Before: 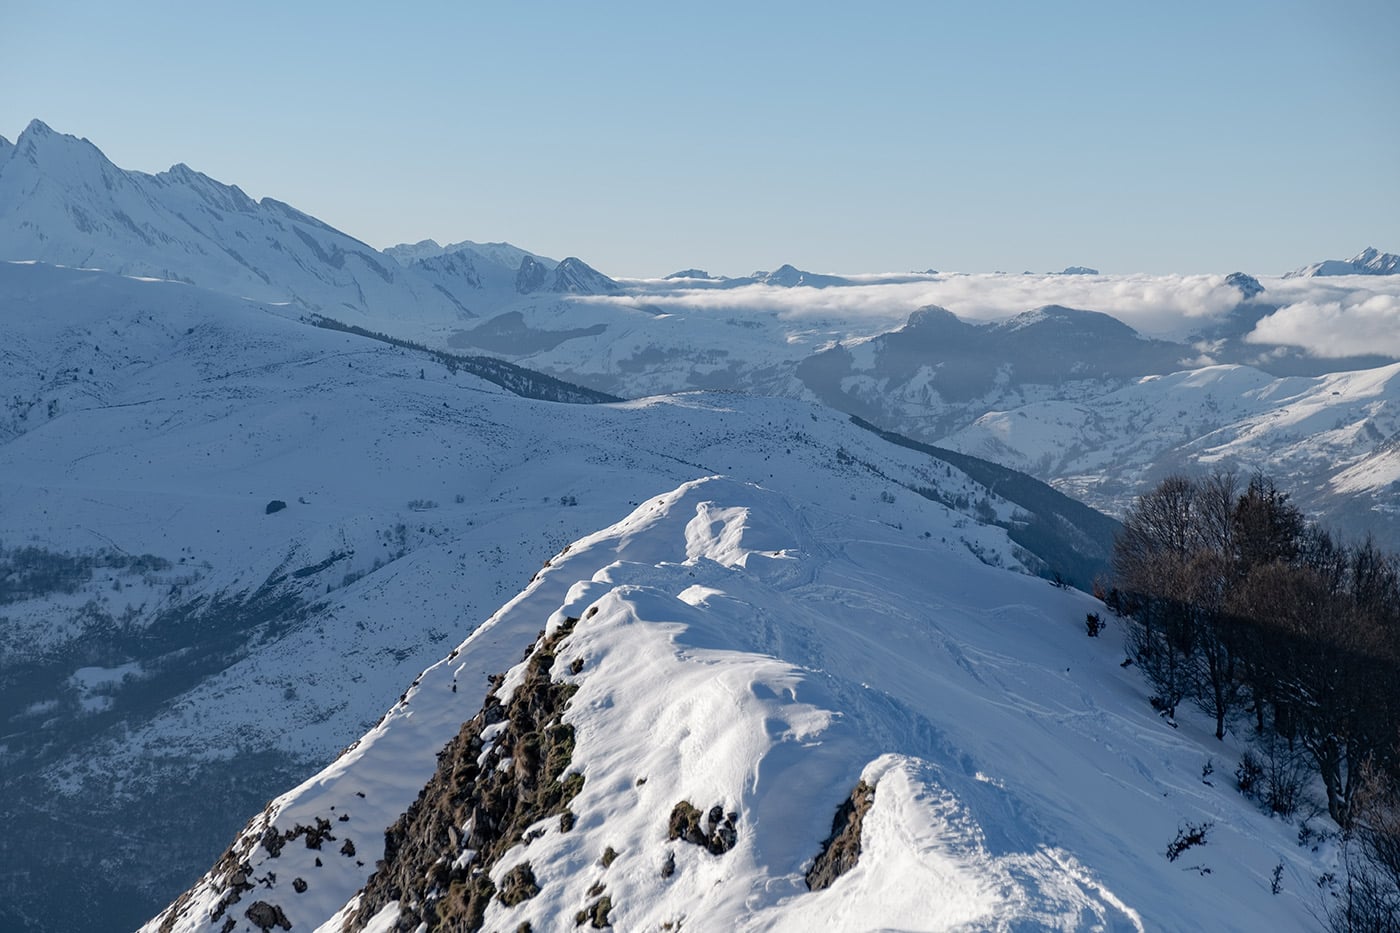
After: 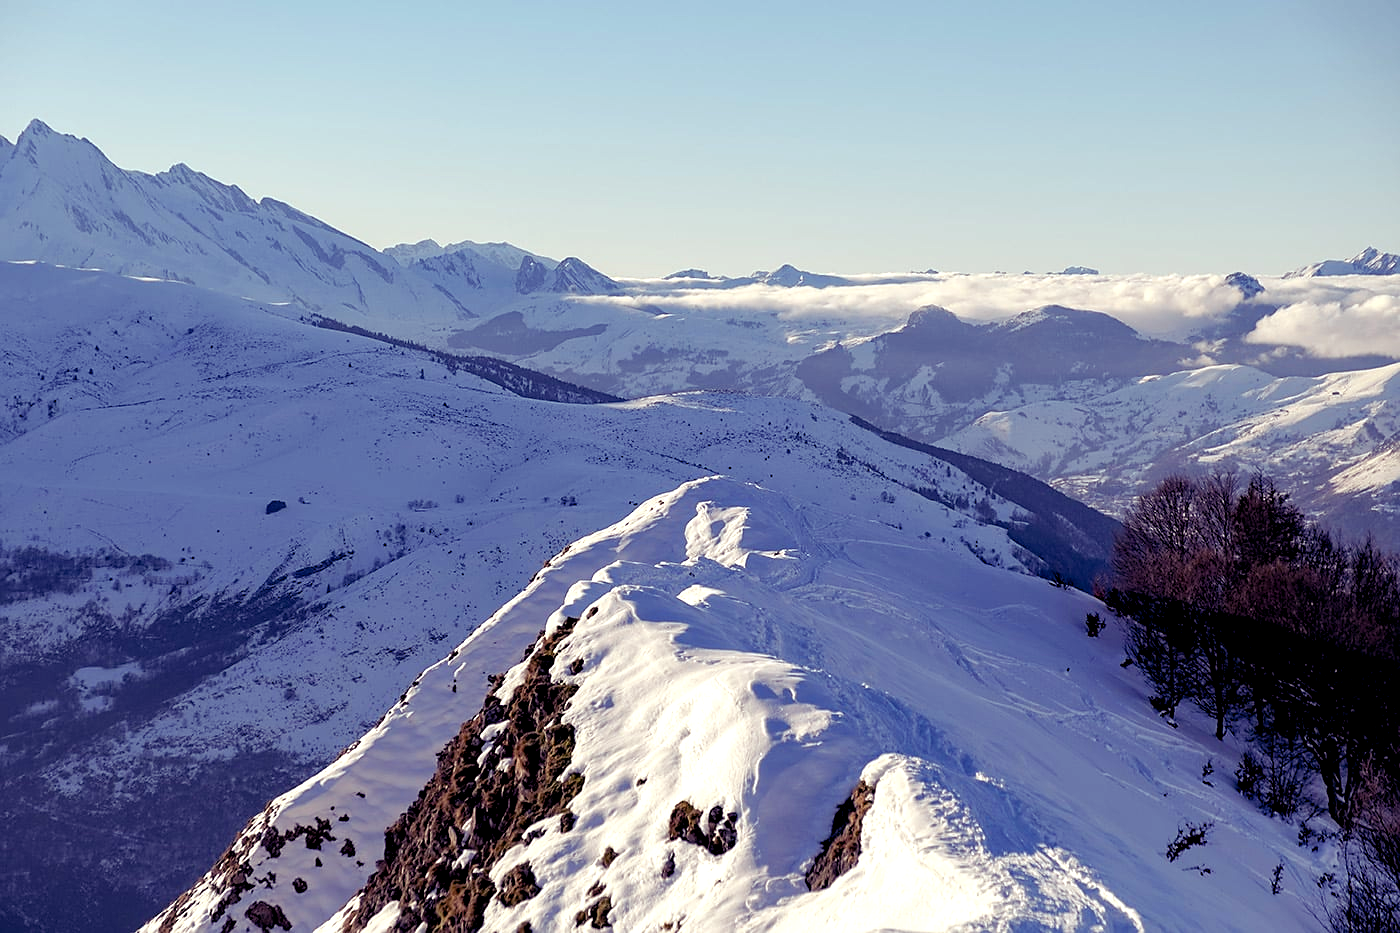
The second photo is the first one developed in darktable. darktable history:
color balance rgb: shadows lift › luminance -21.66%, shadows lift › chroma 8.98%, shadows lift › hue 283.37°, power › chroma 1.55%, power › hue 25.59°, highlights gain › luminance 6.08%, highlights gain › chroma 2.55%, highlights gain › hue 90°, global offset › luminance -0.87%, perceptual saturation grading › global saturation 27.49%, perceptual saturation grading › highlights -28.39%, perceptual saturation grading › mid-tones 15.22%, perceptual saturation grading › shadows 33.98%, perceptual brilliance grading › highlights 10%, perceptual brilliance grading › mid-tones 5%
sharpen: radius 1.559, amount 0.373, threshold 1.271
